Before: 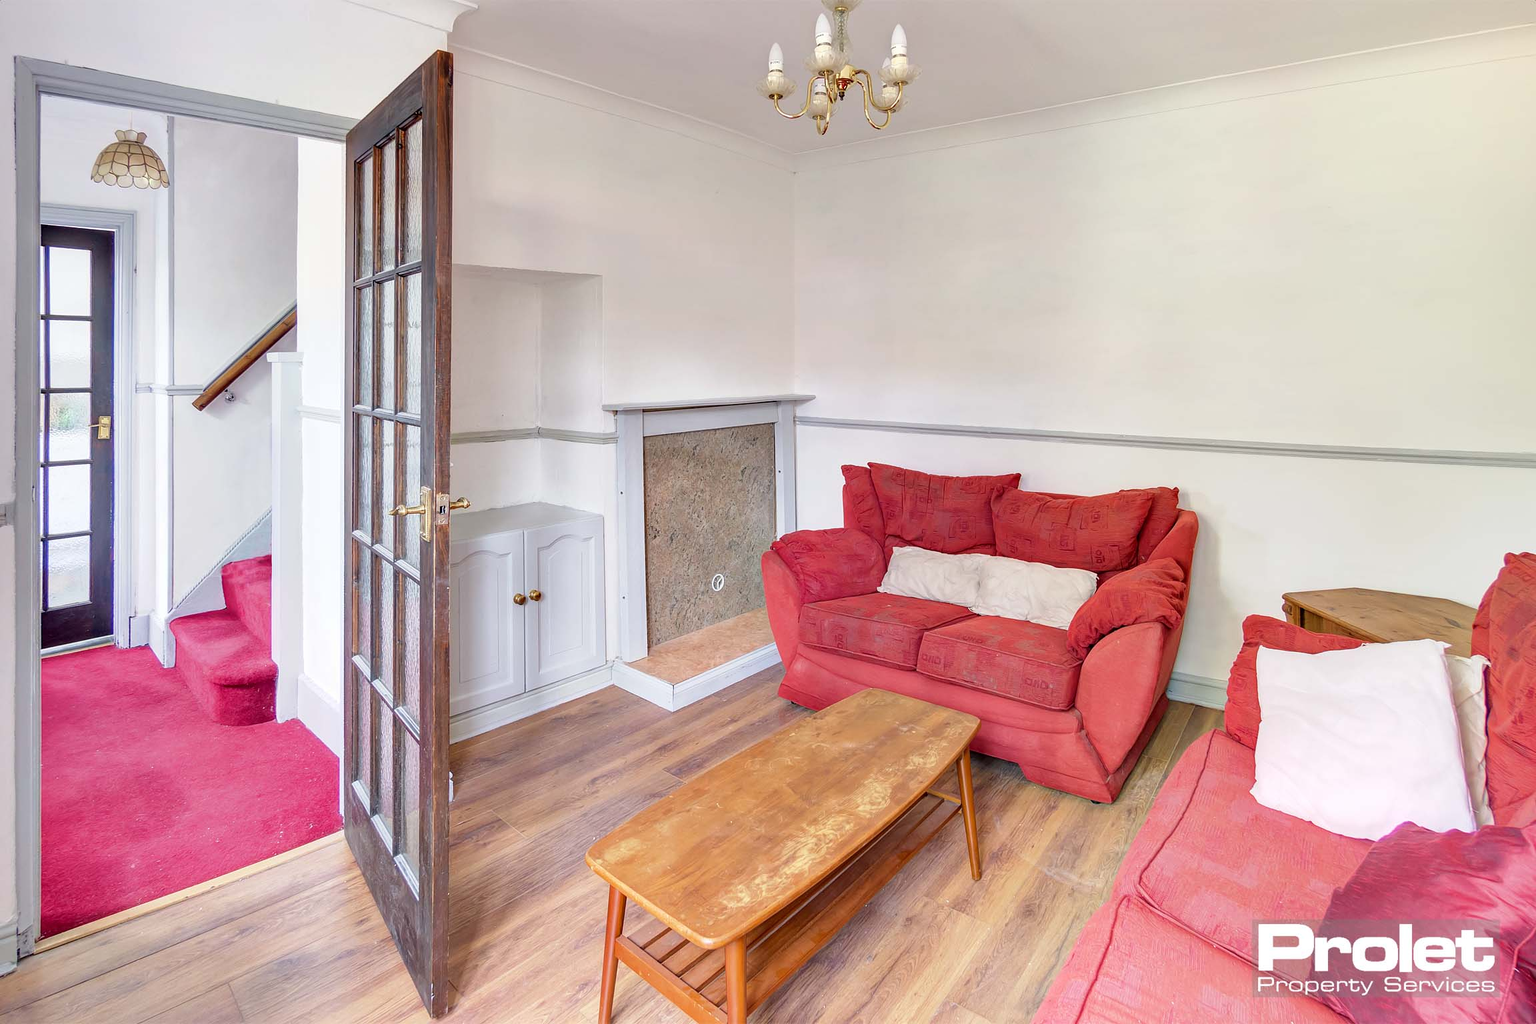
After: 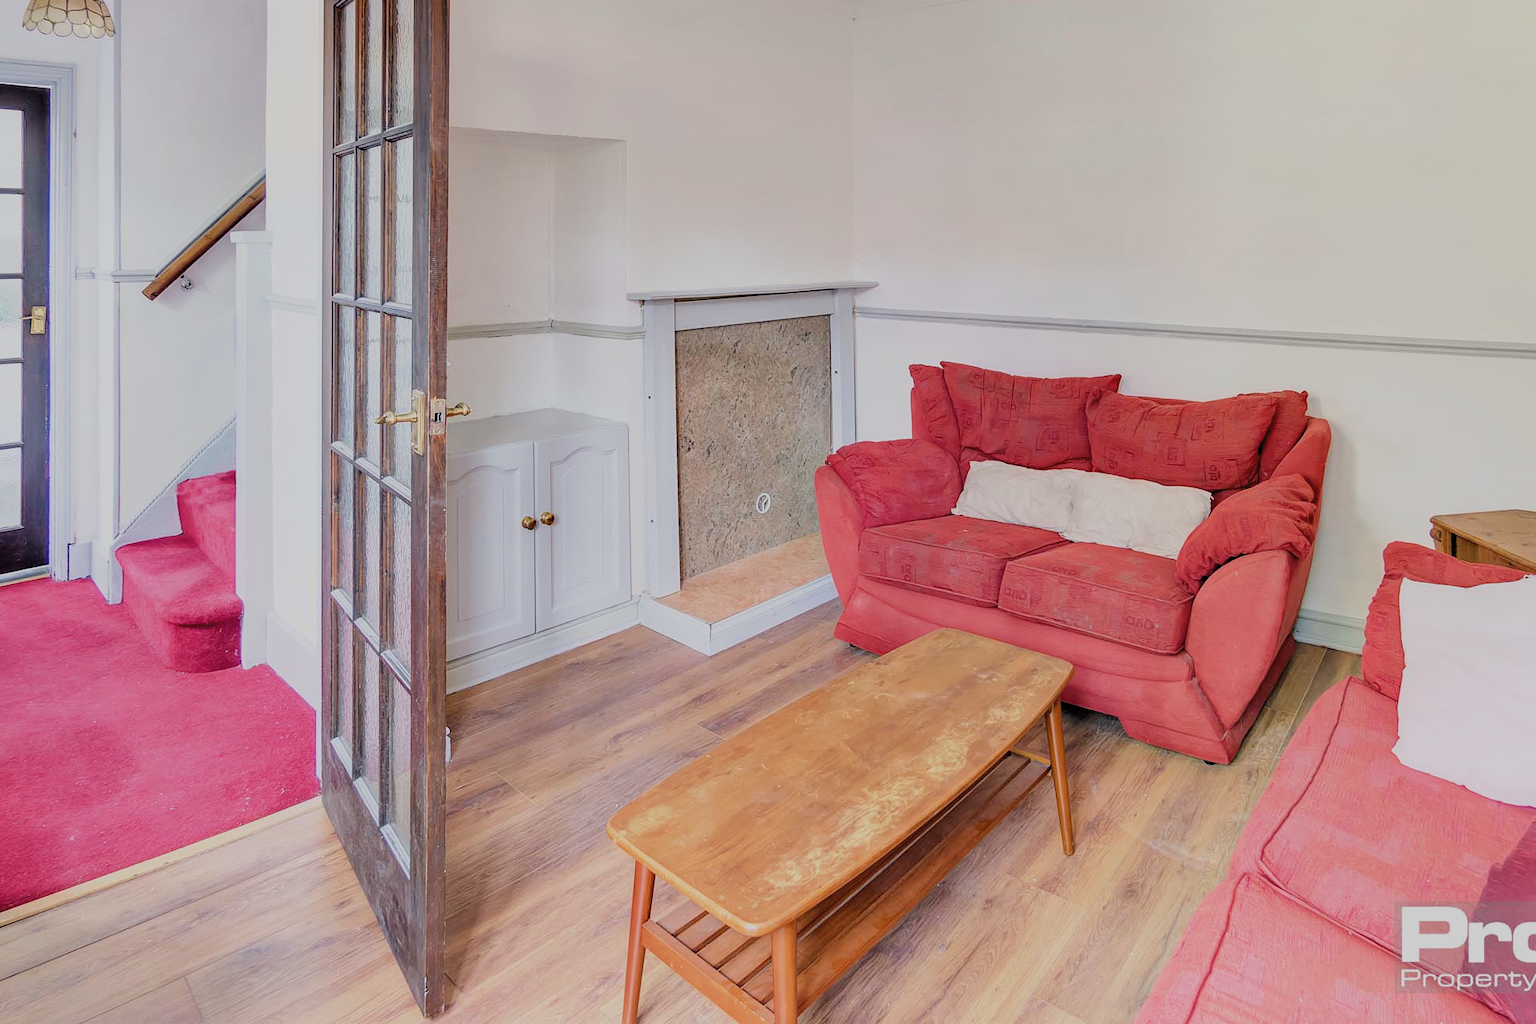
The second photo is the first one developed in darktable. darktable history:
crop and rotate: left 4.701%, top 15.333%, right 10.647%
filmic rgb: black relative exposure -6.91 EV, white relative exposure 5.64 EV, threshold -0.276 EV, transition 3.19 EV, structure ↔ texture 99.93%, hardness 2.86, color science v4 (2020), enable highlight reconstruction true
